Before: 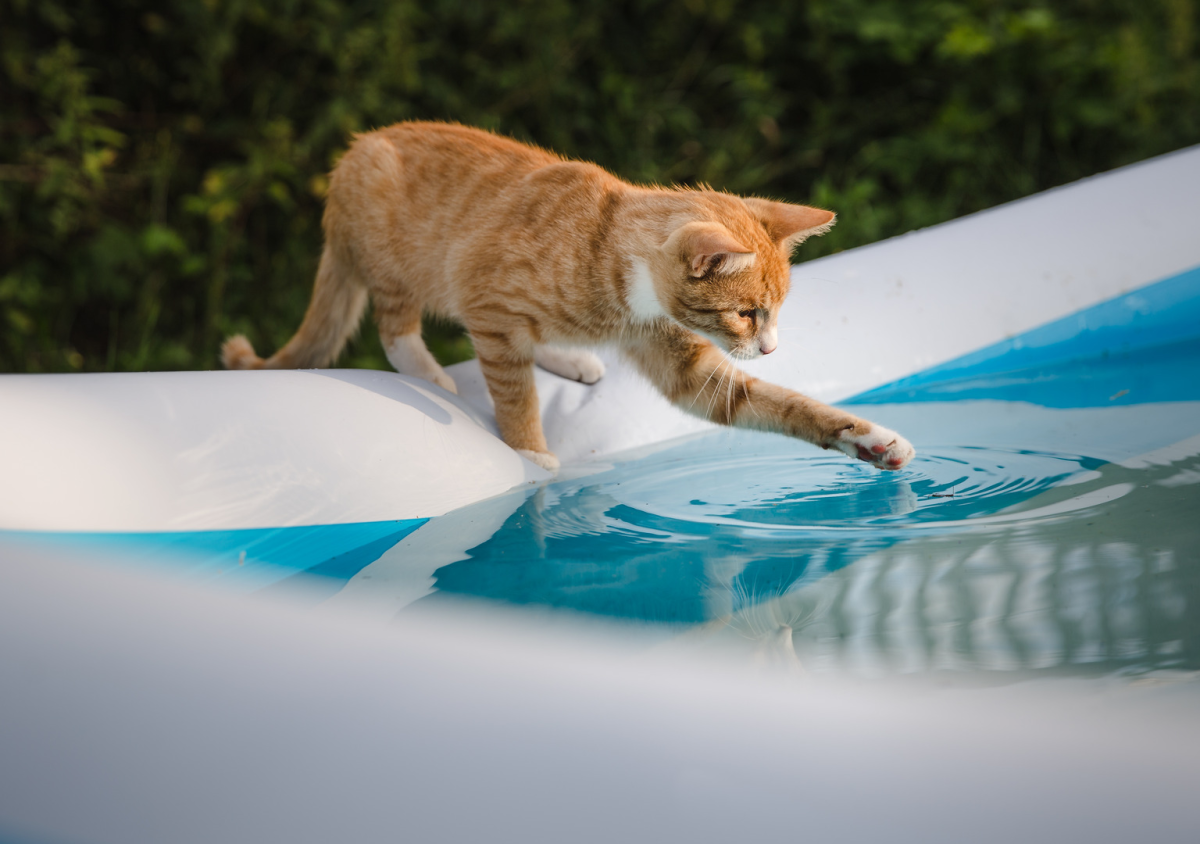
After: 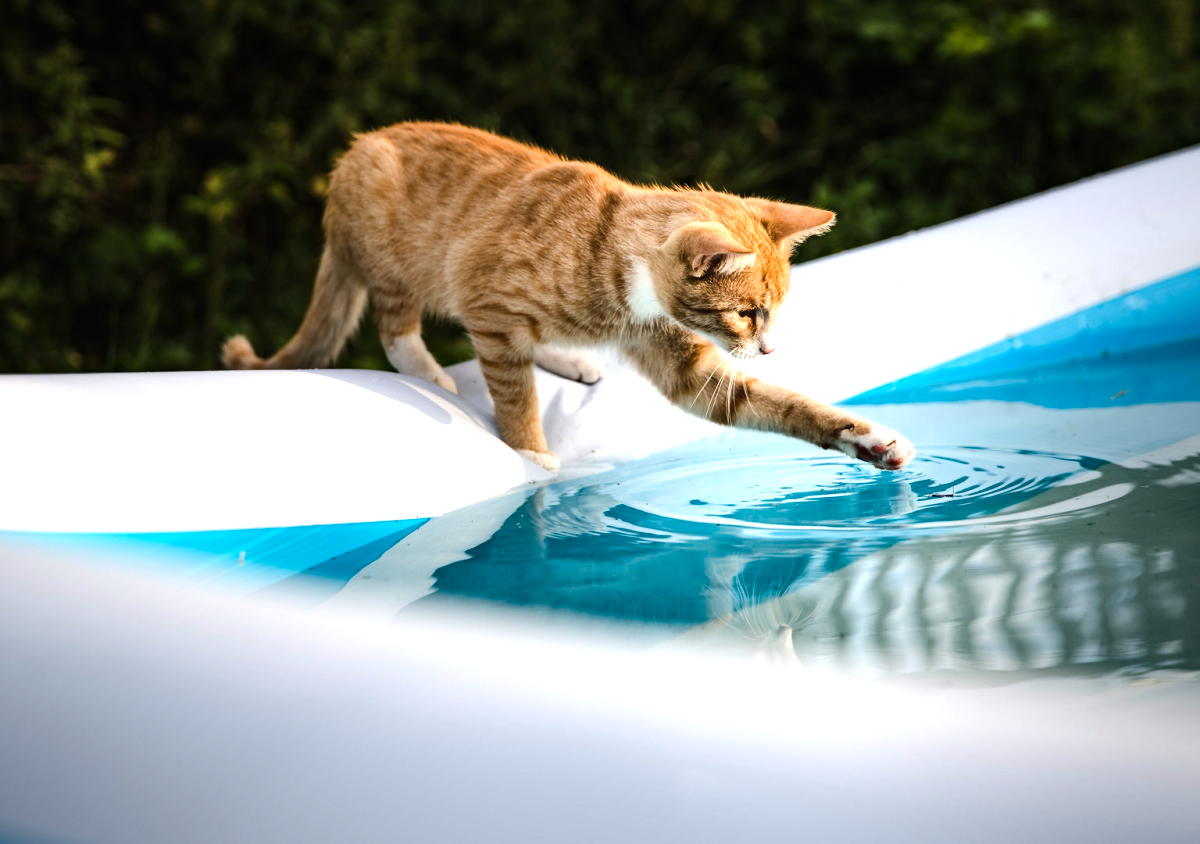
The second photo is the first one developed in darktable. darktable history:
haze removal: compatibility mode true, adaptive false
tone equalizer: -8 EV -1.08 EV, -7 EV -1.01 EV, -6 EV -0.865 EV, -5 EV -0.568 EV, -3 EV 0.603 EV, -2 EV 0.893 EV, -1 EV 0.999 EV, +0 EV 1.08 EV, edges refinement/feathering 500, mask exposure compensation -1.57 EV, preserve details no
